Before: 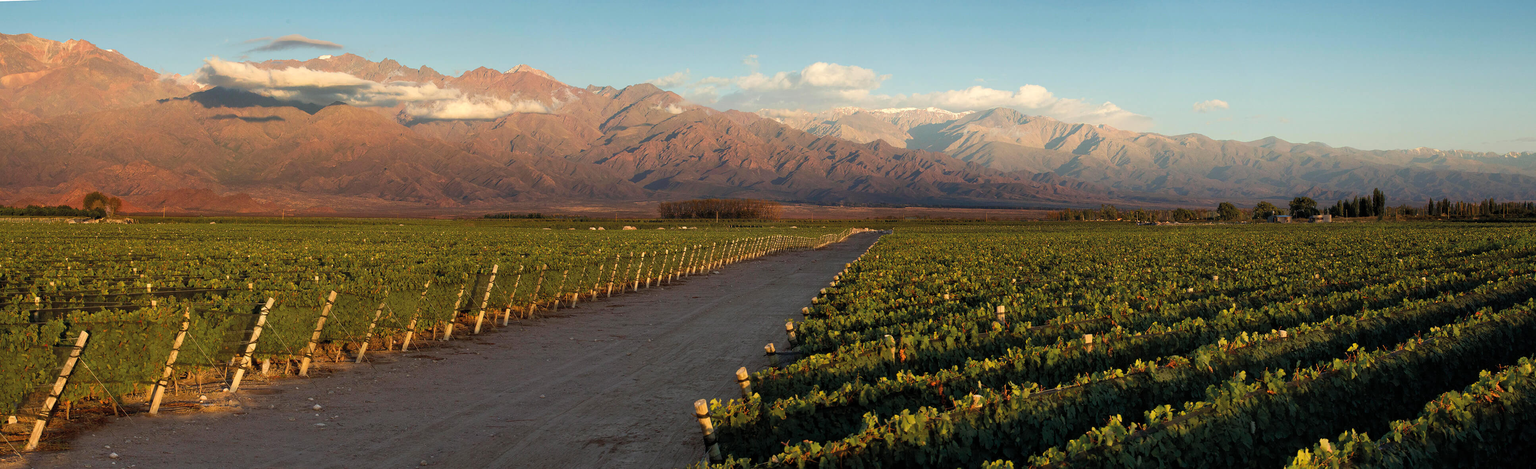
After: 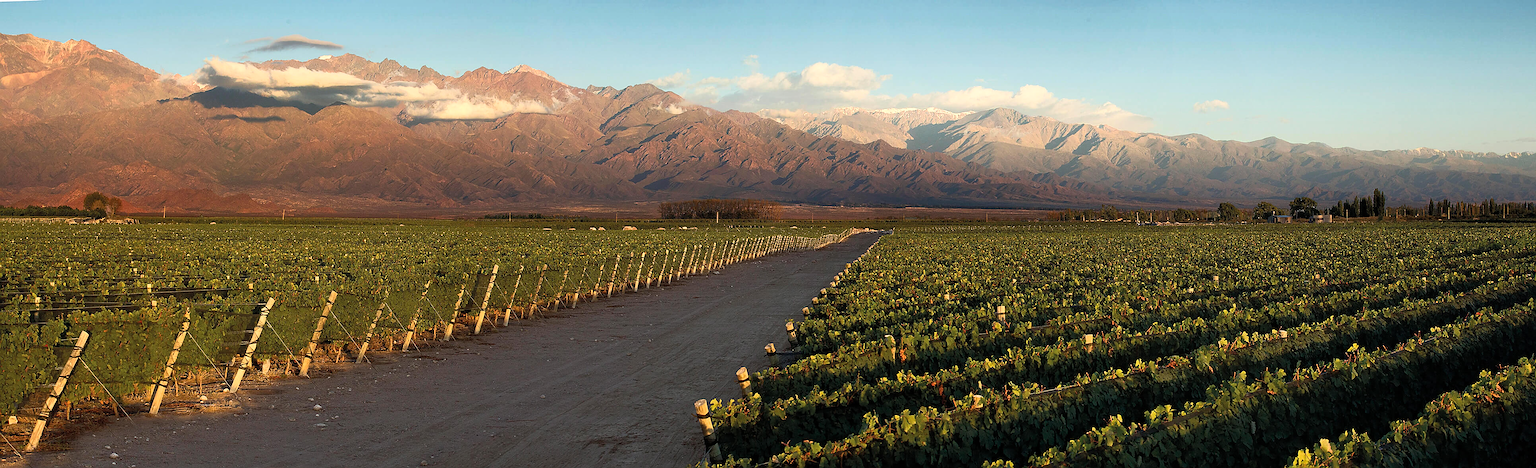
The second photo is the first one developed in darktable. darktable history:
sharpen: radius 1.4, amount 1.25, threshold 0.7
base curve: curves: ch0 [(0, 0) (0.257, 0.25) (0.482, 0.586) (0.757, 0.871) (1, 1)]
